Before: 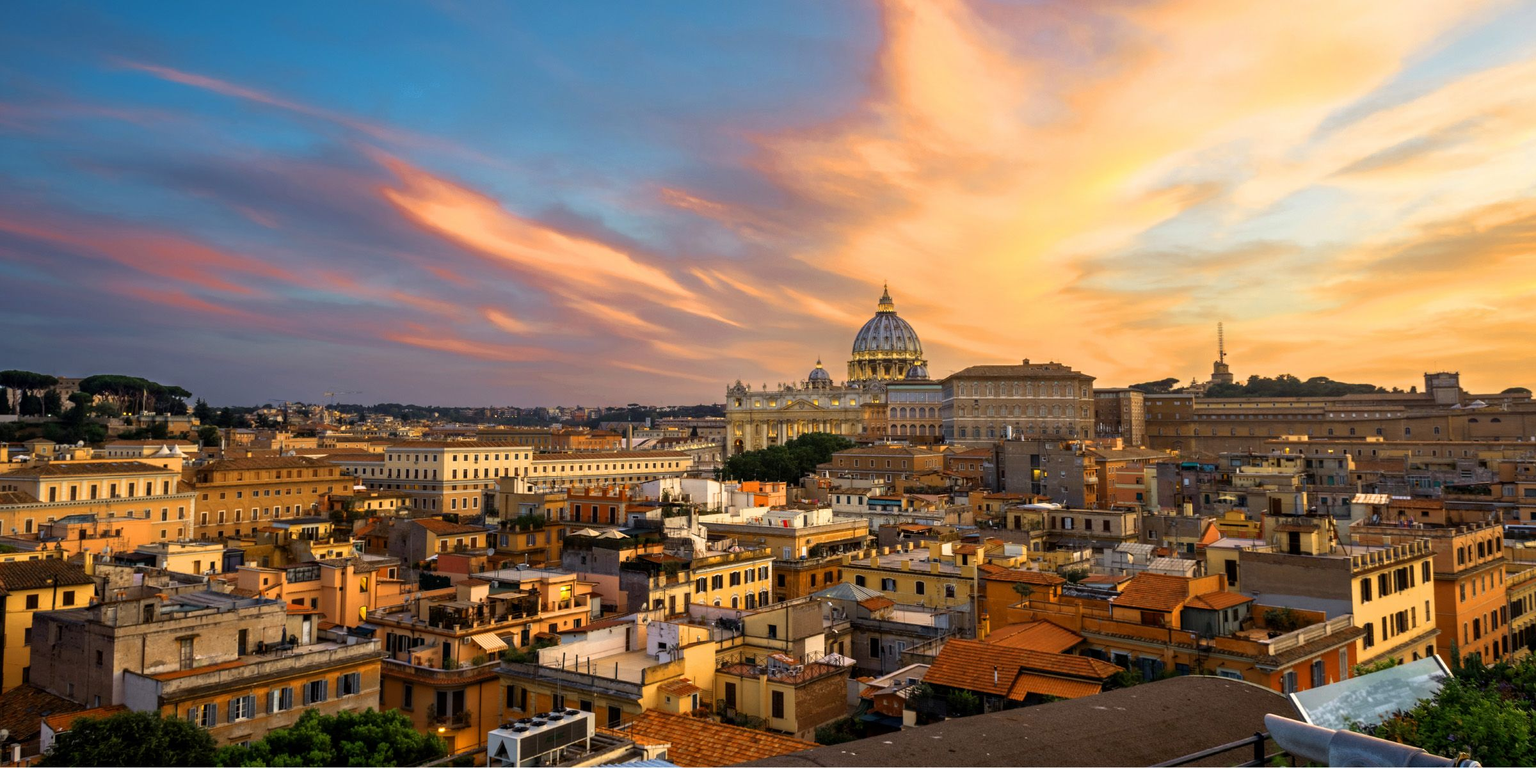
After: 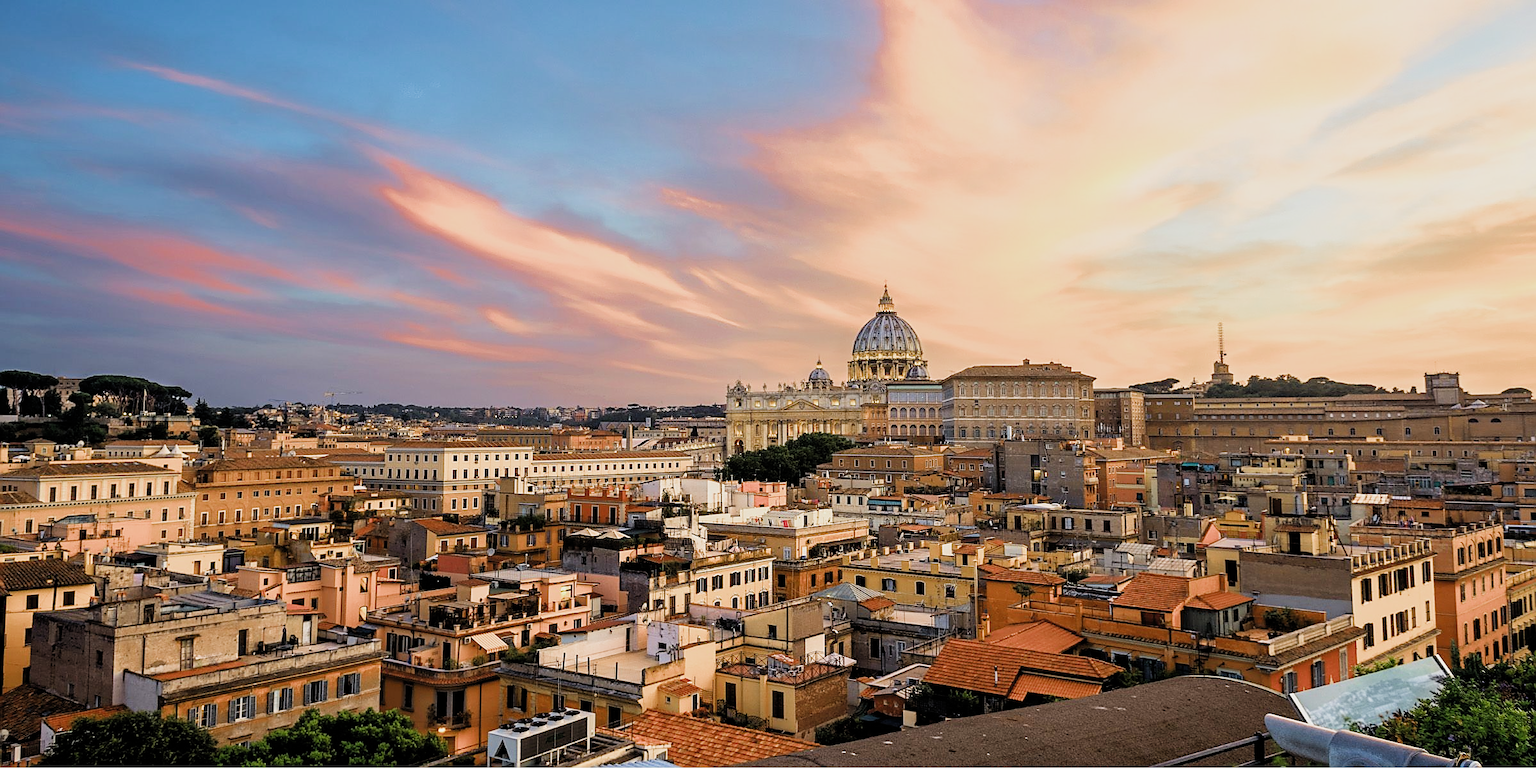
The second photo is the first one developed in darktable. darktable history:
filmic rgb: black relative exposure -7.65 EV, white relative exposure 4.56 EV, hardness 3.61, color science v4 (2020), contrast in shadows soft, contrast in highlights soft
exposure: black level correction 0, exposure 0.697 EV, compensate highlight preservation false
sharpen: radius 1.424, amount 1.24, threshold 0.786
